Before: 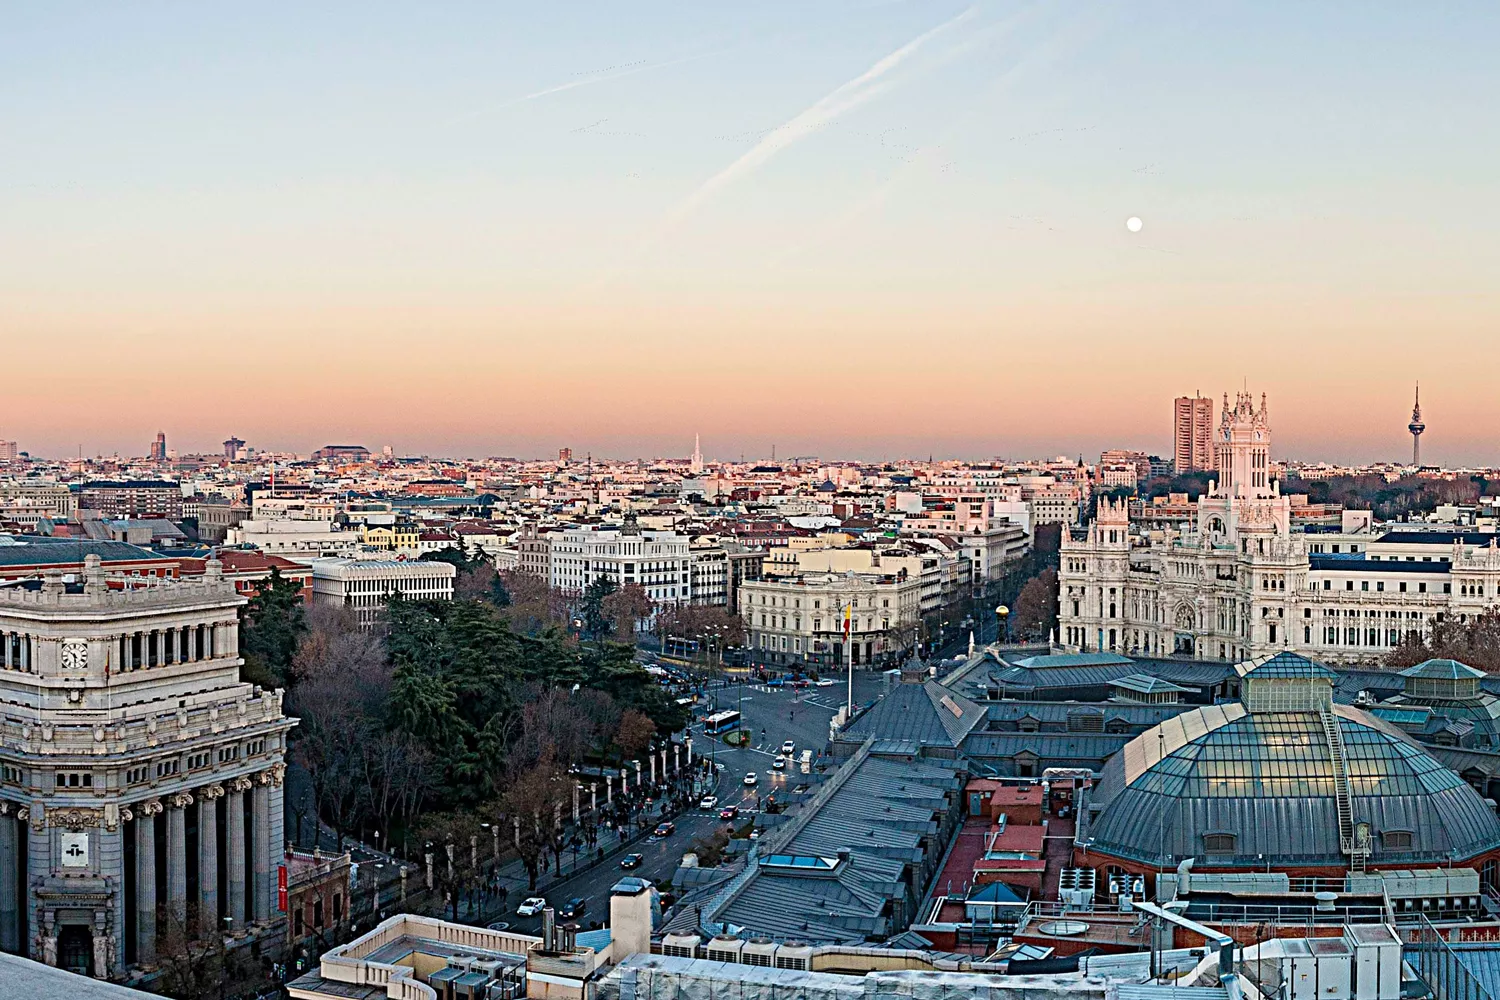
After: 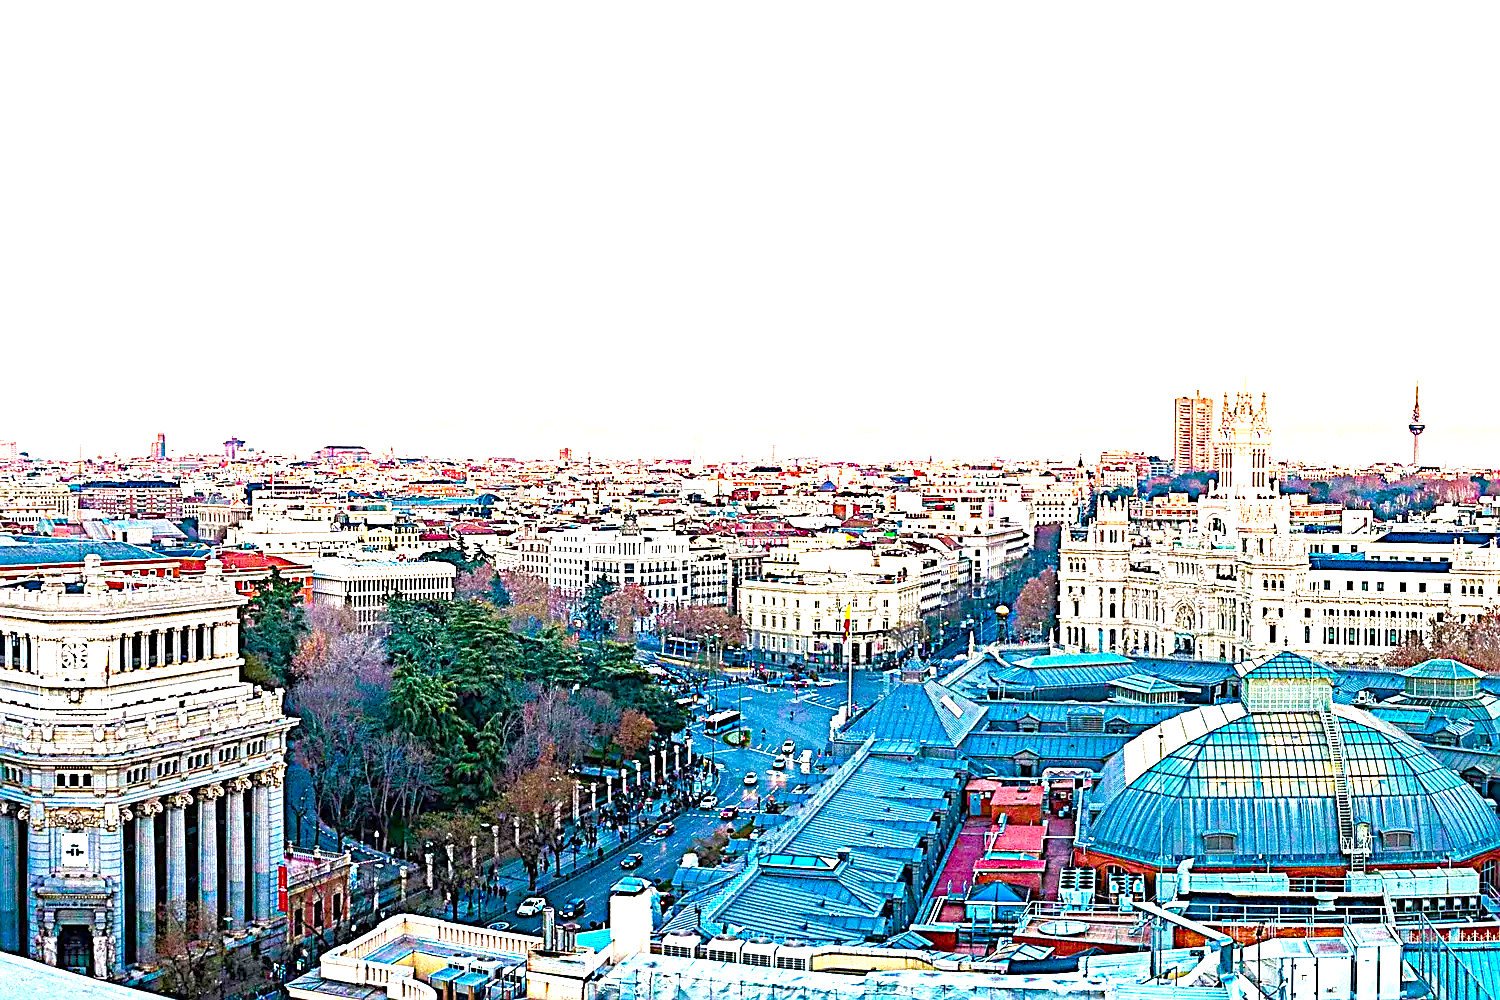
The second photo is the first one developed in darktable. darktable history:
sharpen: on, module defaults
color balance rgb: linear chroma grading › shadows 10%, linear chroma grading › highlights 10%, linear chroma grading › global chroma 15%, linear chroma grading › mid-tones 15%, perceptual saturation grading › global saturation 40%, perceptual saturation grading › highlights -25%, perceptual saturation grading › mid-tones 35%, perceptual saturation grading › shadows 35%, perceptual brilliance grading › global brilliance 11.29%, global vibrance 11.29%
exposure: black level correction 0, exposure 1.6 EV, compensate exposure bias true, compensate highlight preservation false
rgb curve: curves: ch0 [(0, 0) (0.053, 0.068) (0.122, 0.128) (1, 1)]
